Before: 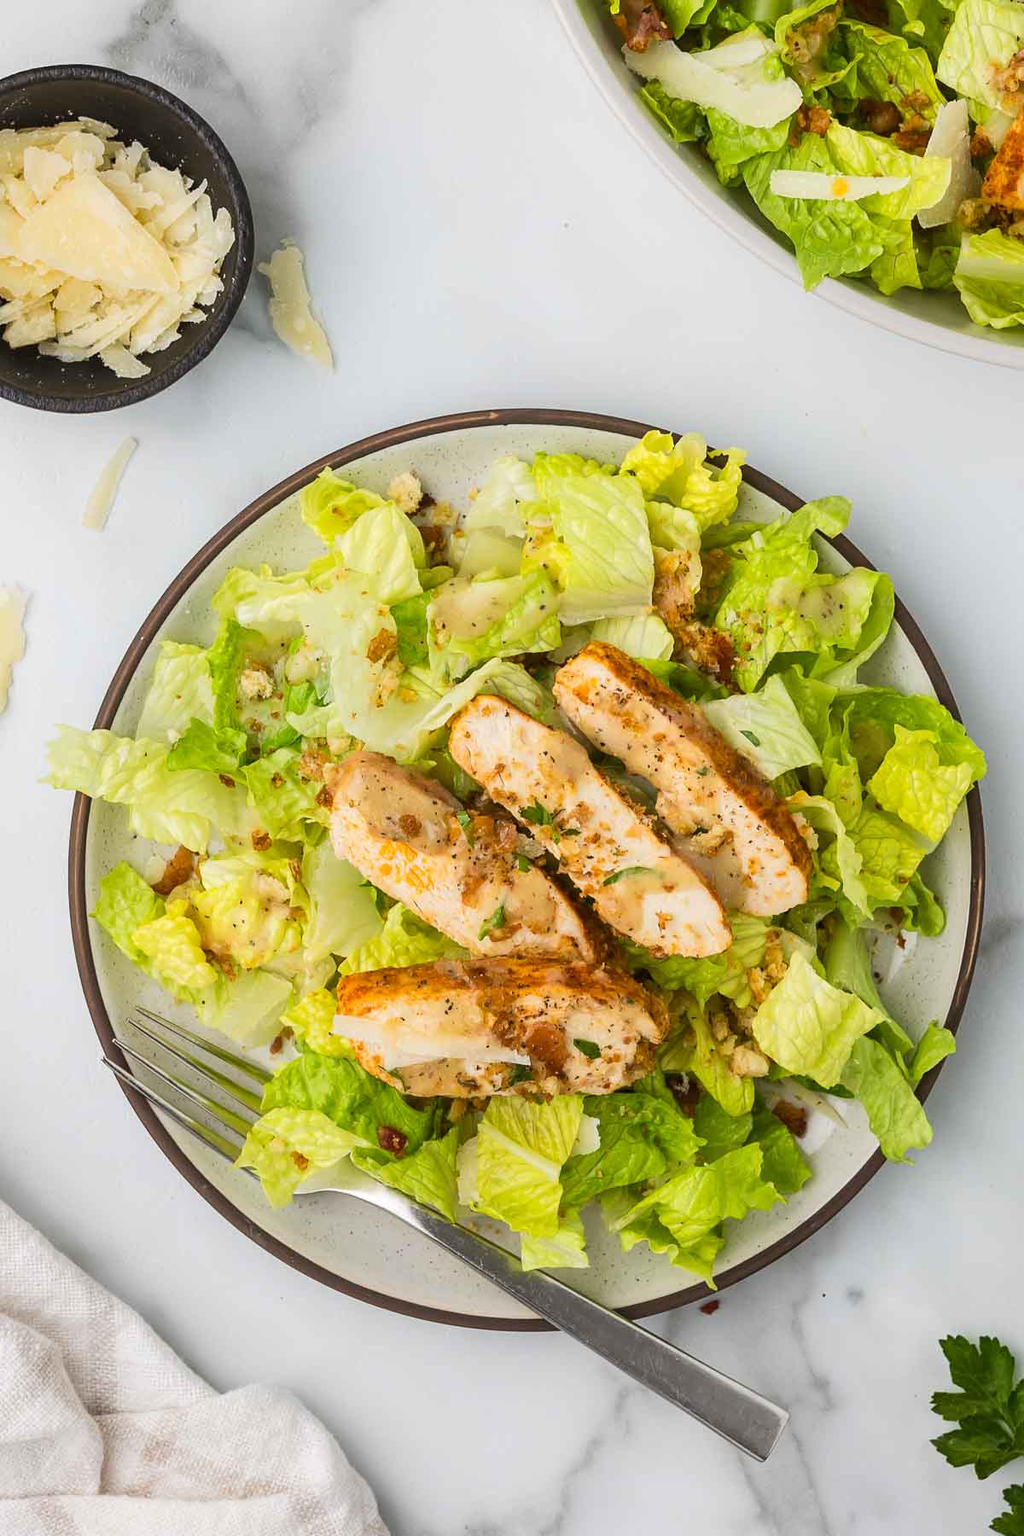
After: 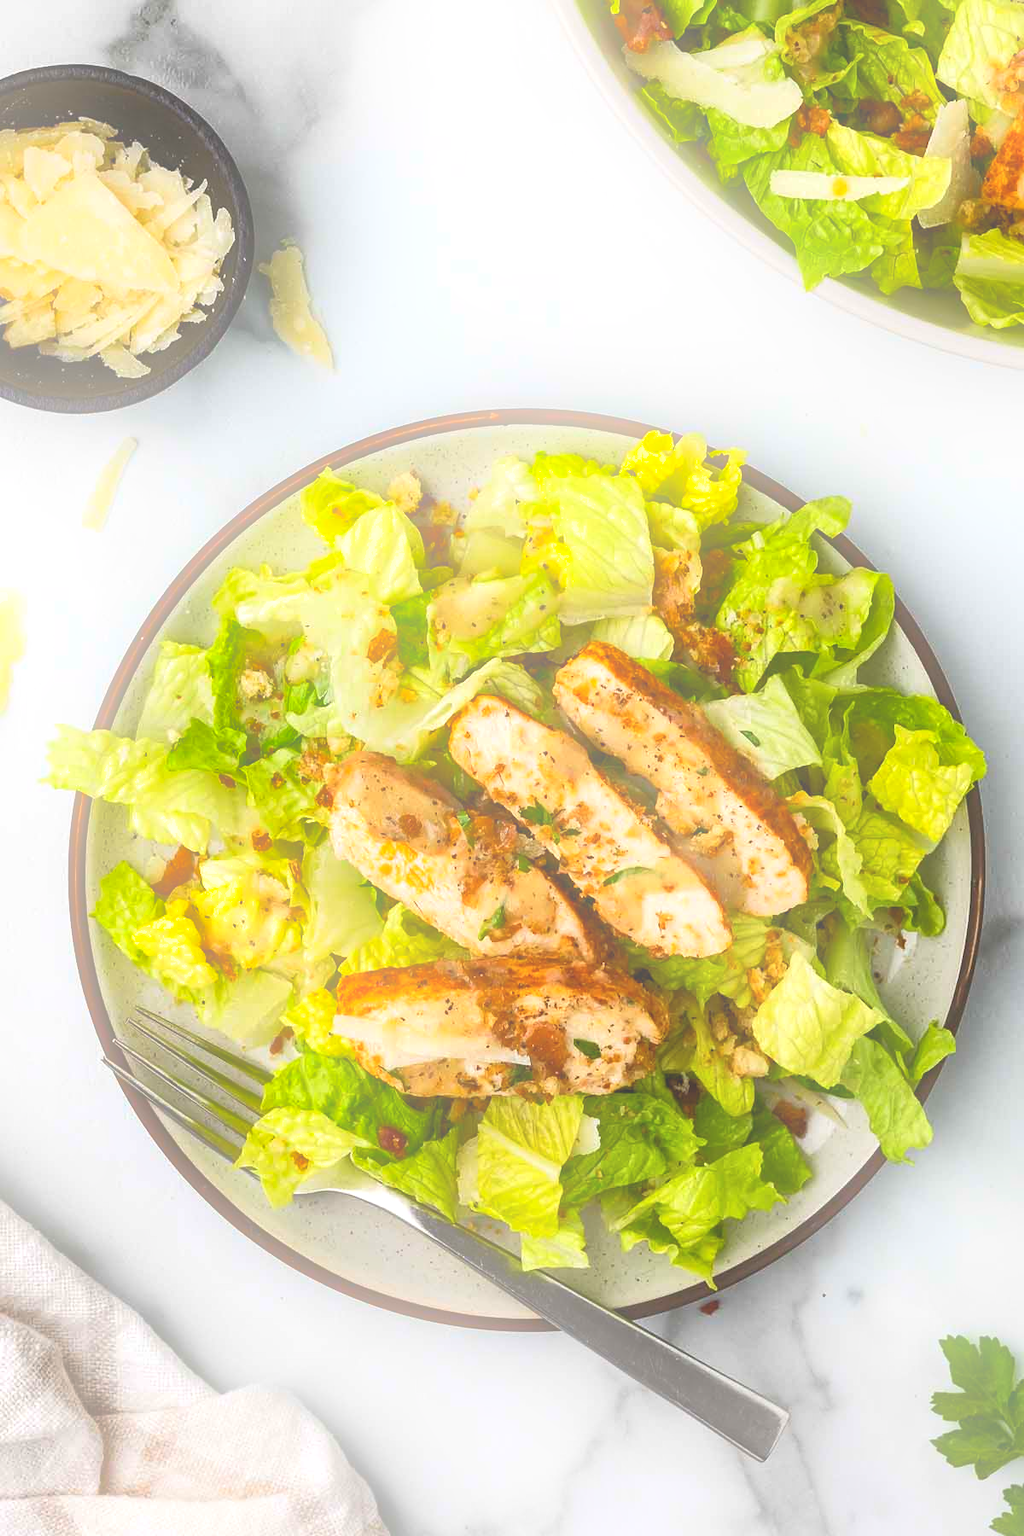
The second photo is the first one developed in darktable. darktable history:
bloom: threshold 82.5%, strength 16.25%
levels: levels [0.016, 0.484, 0.953]
shadows and highlights: radius 171.16, shadows 27, white point adjustment 3.13, highlights -67.95, soften with gaussian
tone equalizer: on, module defaults
